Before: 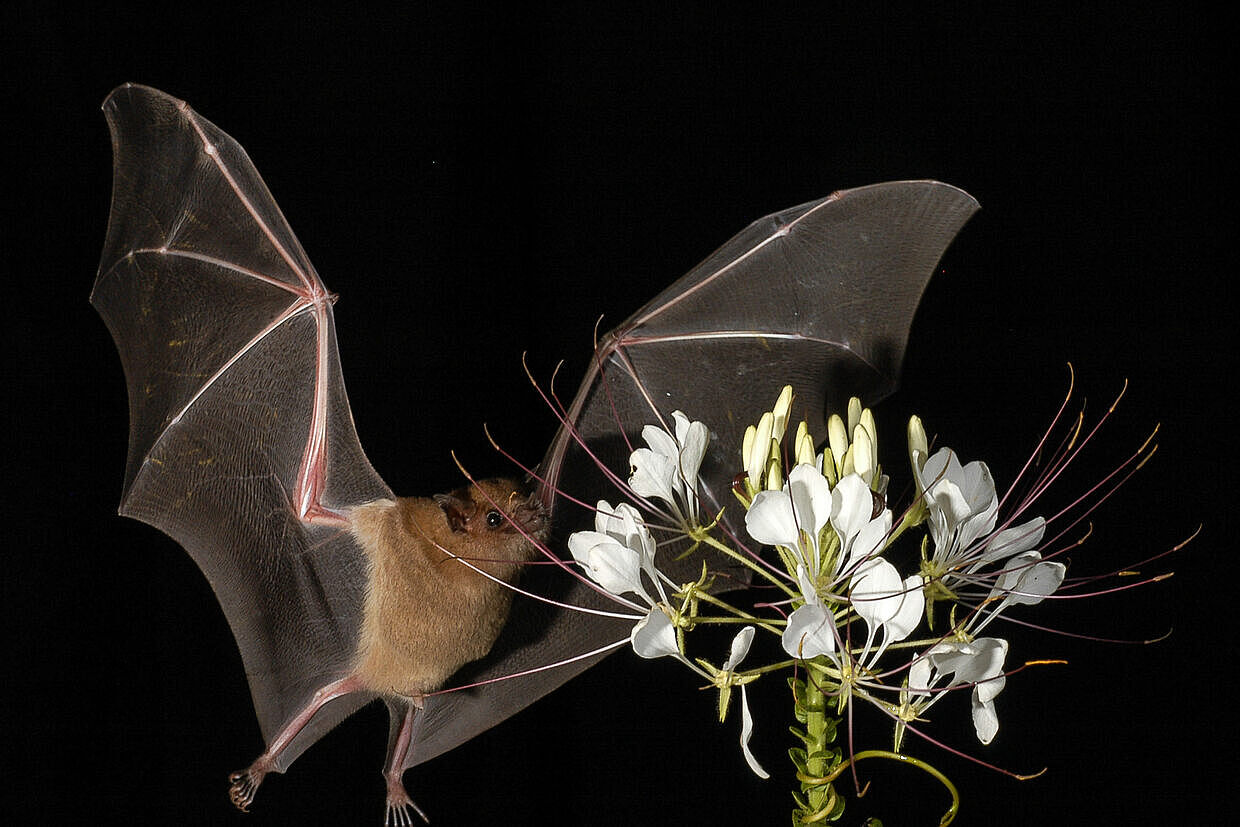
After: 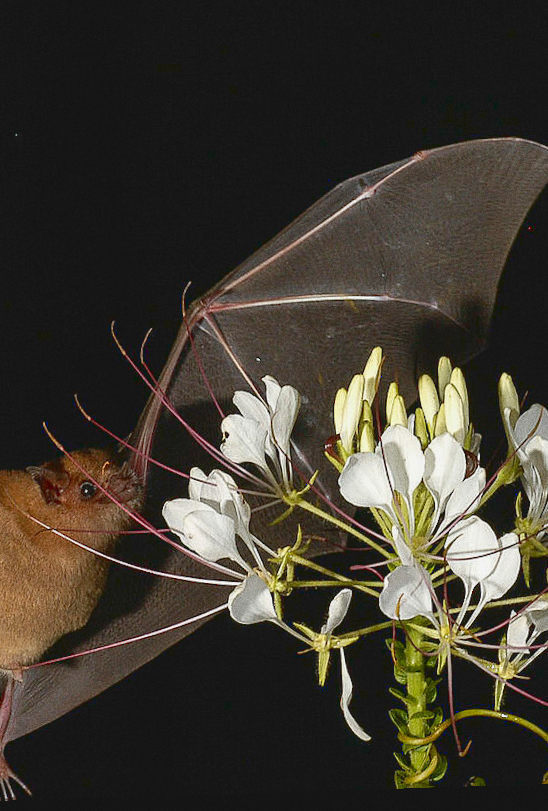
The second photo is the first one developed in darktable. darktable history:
grain: coarseness 3.21 ISO
crop: left 33.452%, top 6.025%, right 23.155%
contrast brightness saturation: contrast 0.04, saturation 0.16
rotate and perspective: rotation -1.75°, automatic cropping off
tone curve: curves: ch0 [(0, 0.068) (1, 0.961)], color space Lab, linked channels, preserve colors none
